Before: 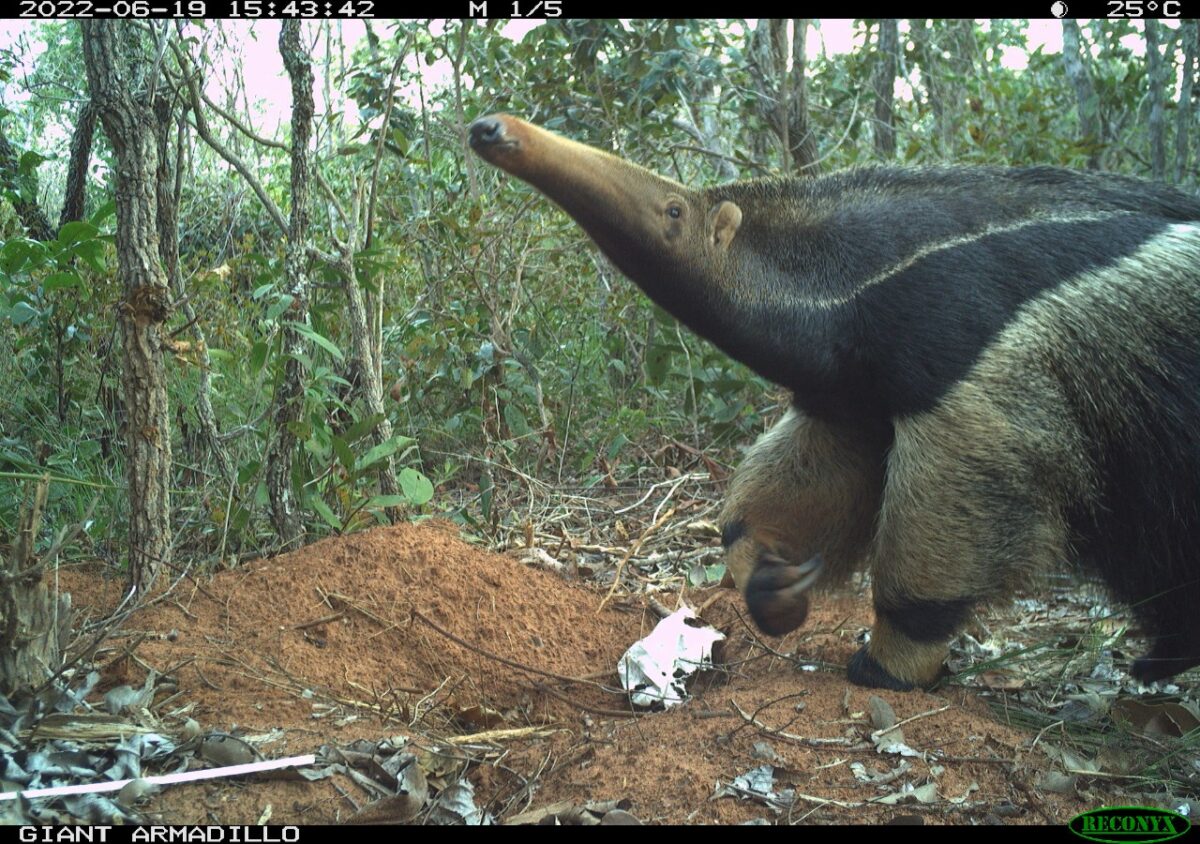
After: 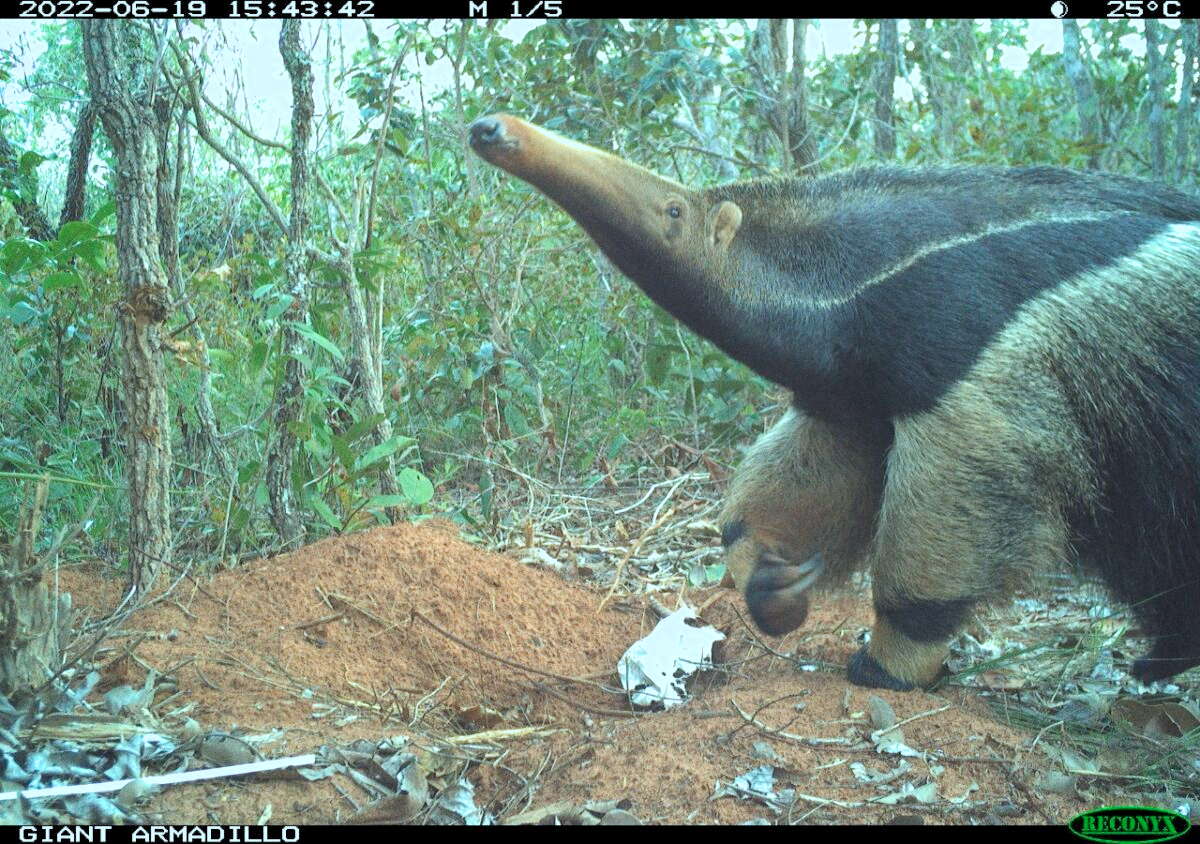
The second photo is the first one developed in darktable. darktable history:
exposure: exposure 1.15 EV, compensate highlight preservation false
color correction: highlights a* -10.04, highlights b* -10.37
grain: coarseness 0.09 ISO
filmic rgb: middle gray luminance 18.42%, black relative exposure -10.5 EV, white relative exposure 3.4 EV, threshold 6 EV, target black luminance 0%, hardness 6.03, latitude 99%, contrast 0.847, shadows ↔ highlights balance 0.505%, add noise in highlights 0, preserve chrominance max RGB, color science v3 (2019), use custom middle-gray values true, iterations of high-quality reconstruction 0, contrast in highlights soft, enable highlight reconstruction true
